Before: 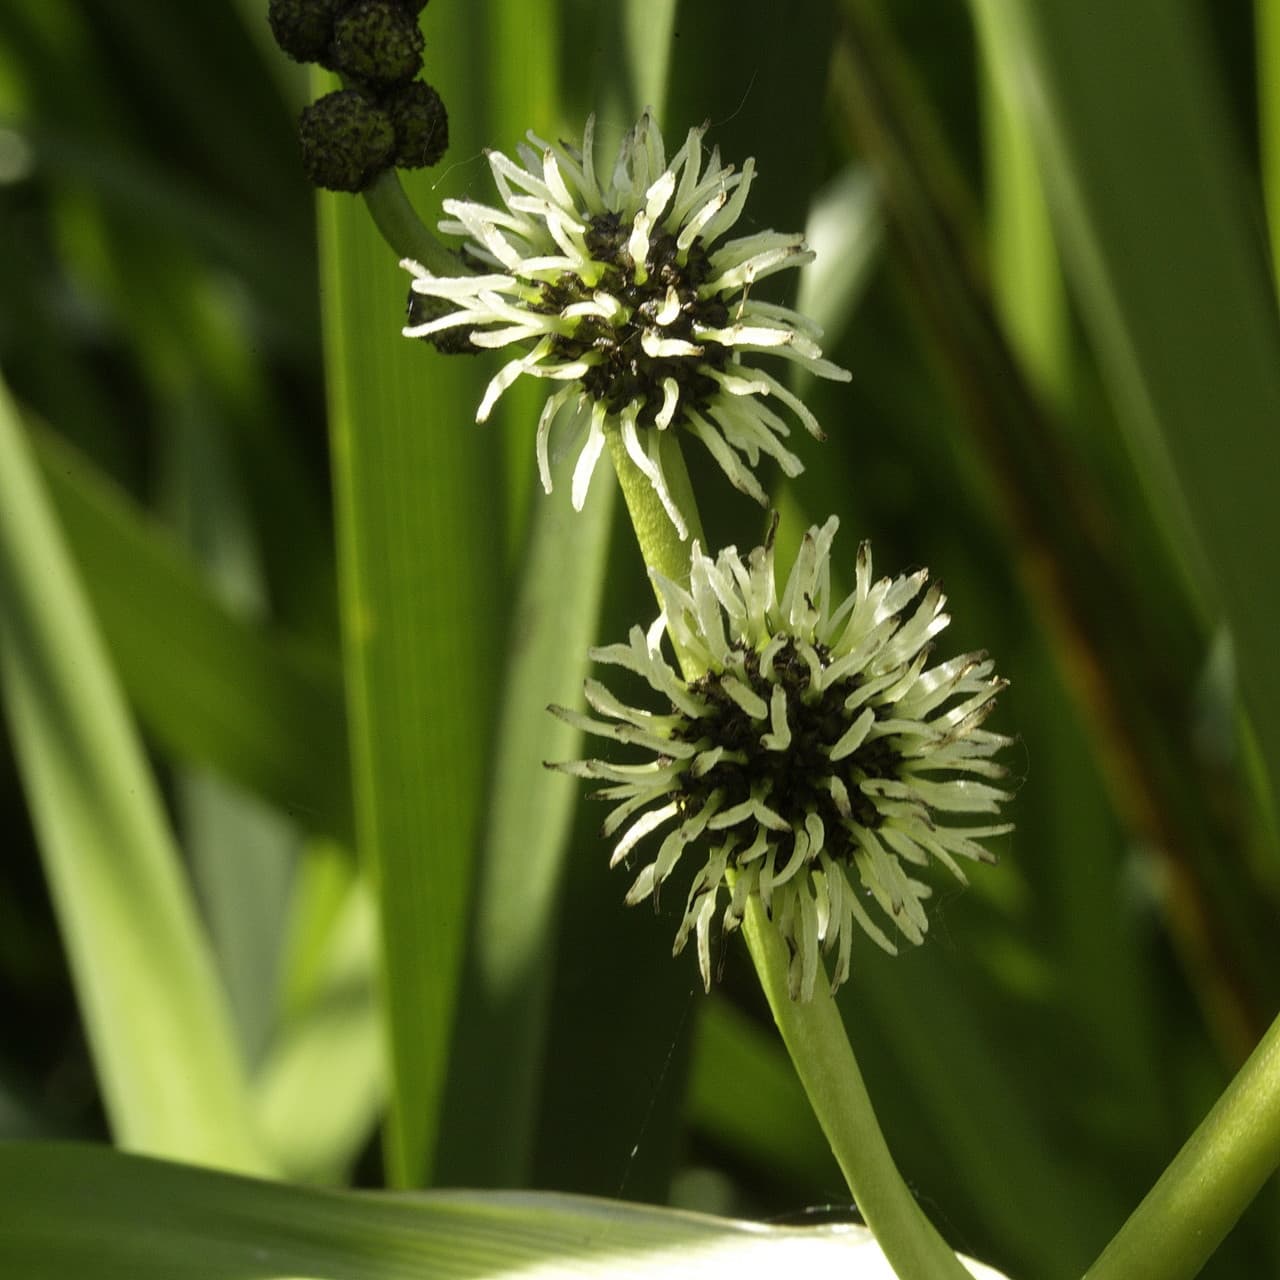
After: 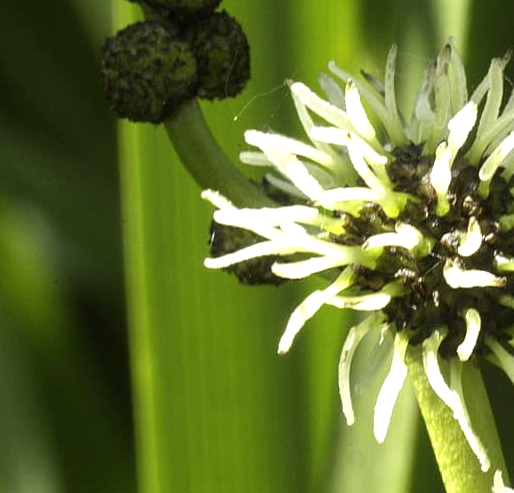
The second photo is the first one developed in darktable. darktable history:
exposure: exposure 0.637 EV, compensate highlight preservation false
crop: left 15.483%, top 5.427%, right 44.319%, bottom 56.051%
